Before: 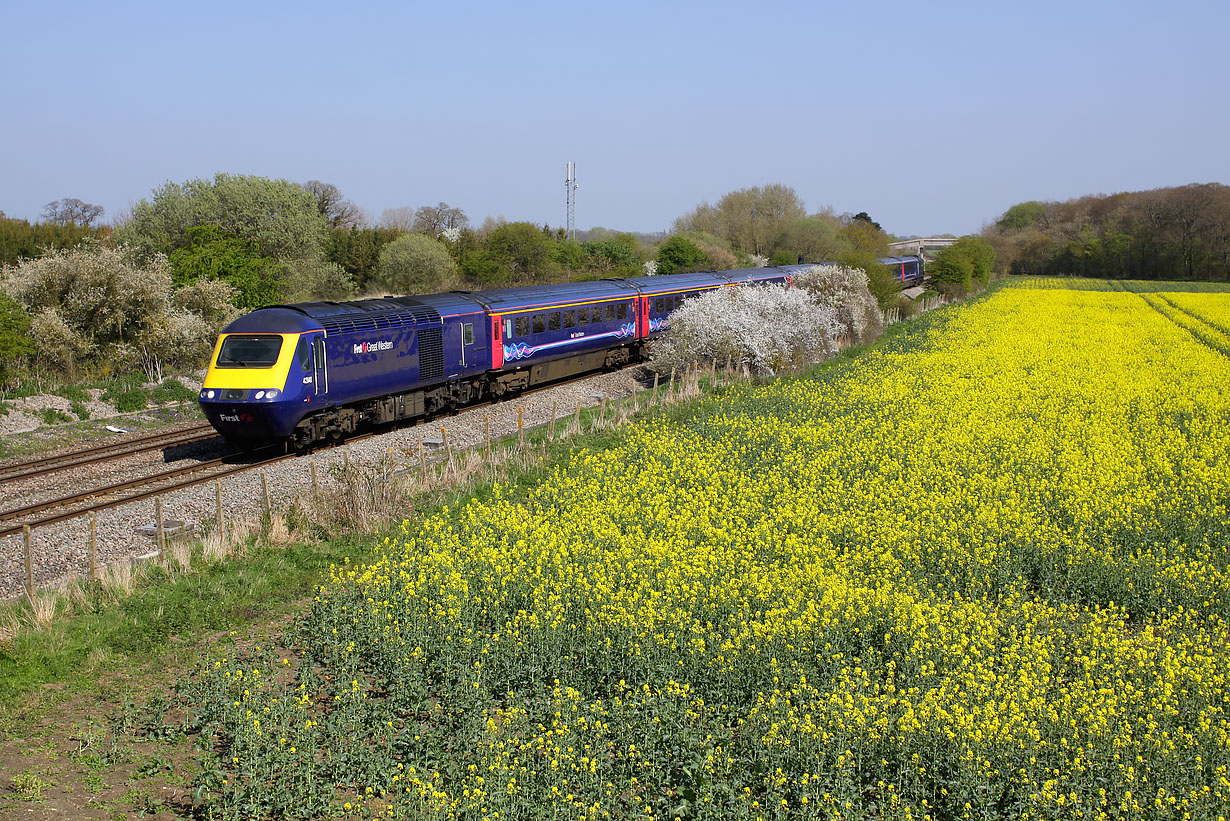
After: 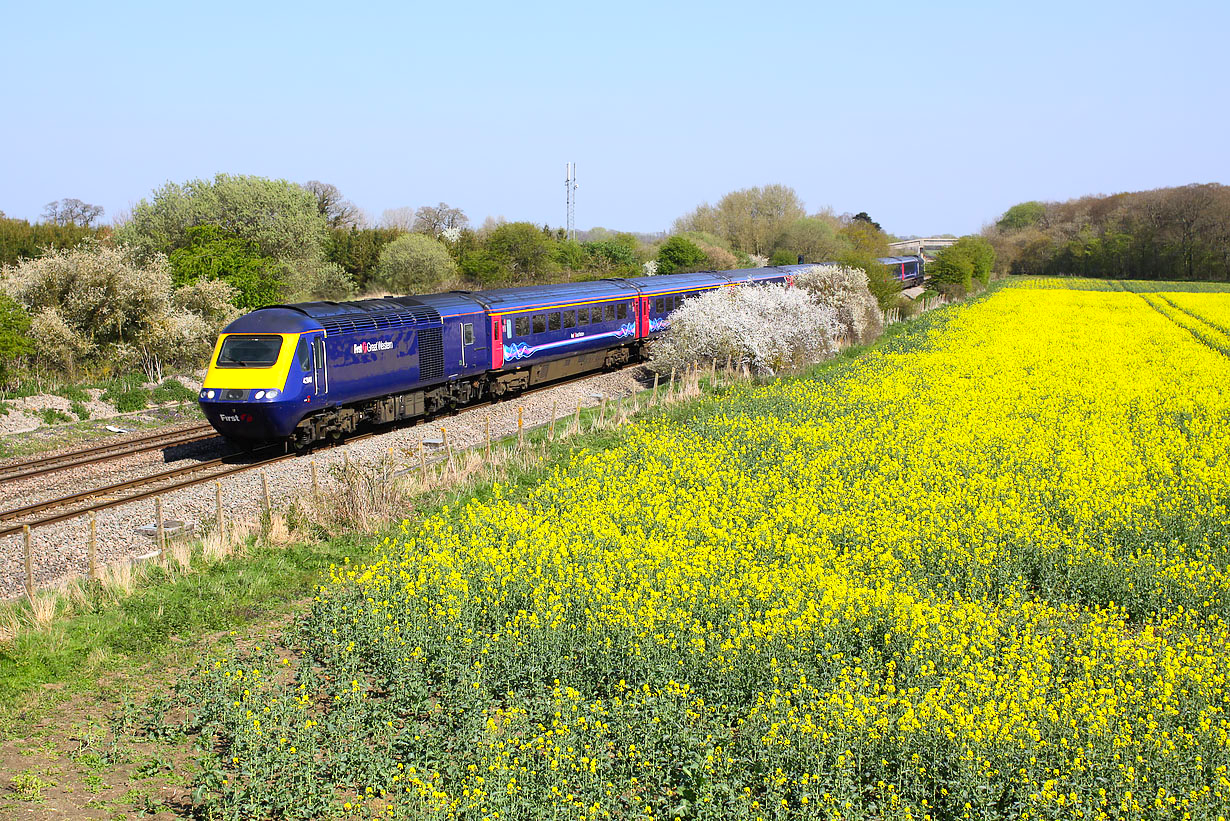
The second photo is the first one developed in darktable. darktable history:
exposure: exposure 0.197 EV, compensate highlight preservation false
contrast brightness saturation: contrast 0.2, brightness 0.16, saturation 0.22
